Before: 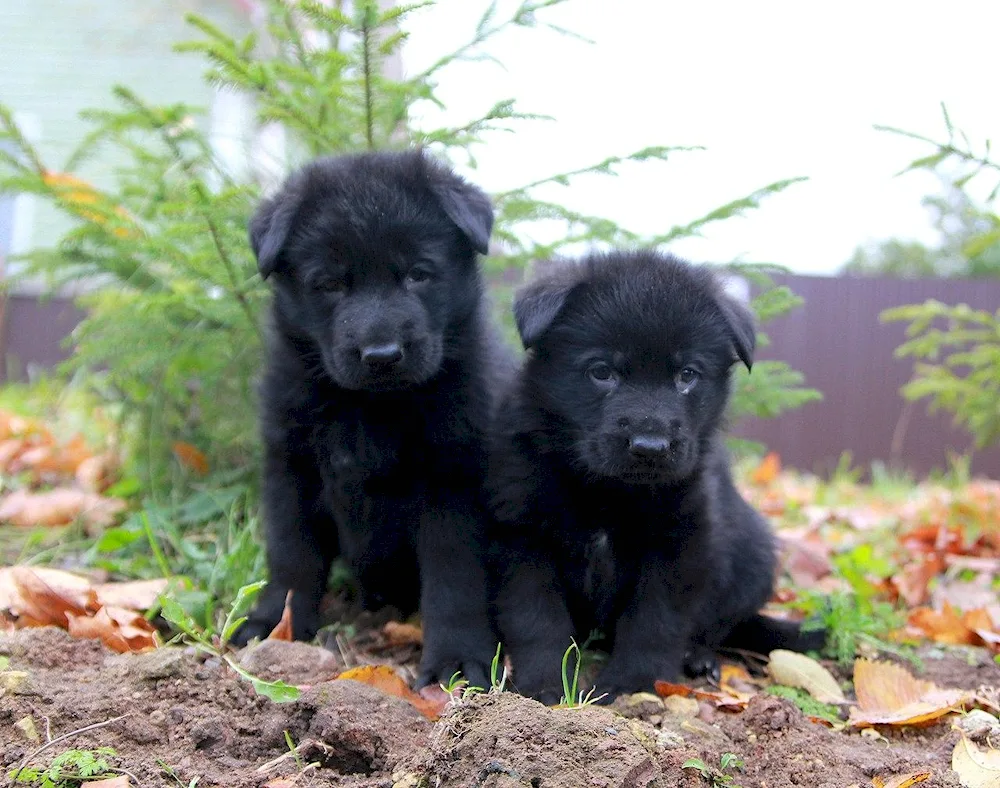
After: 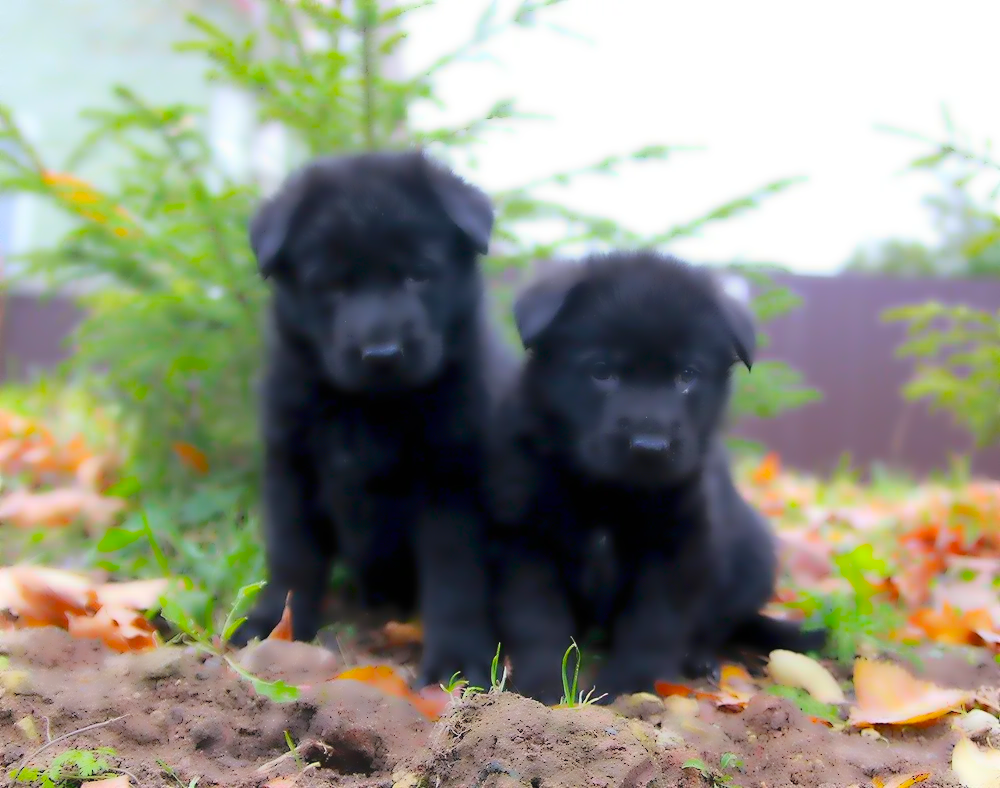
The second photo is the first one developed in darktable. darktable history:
color balance: output saturation 120%
lowpass: radius 4, soften with bilateral filter, unbound 0
